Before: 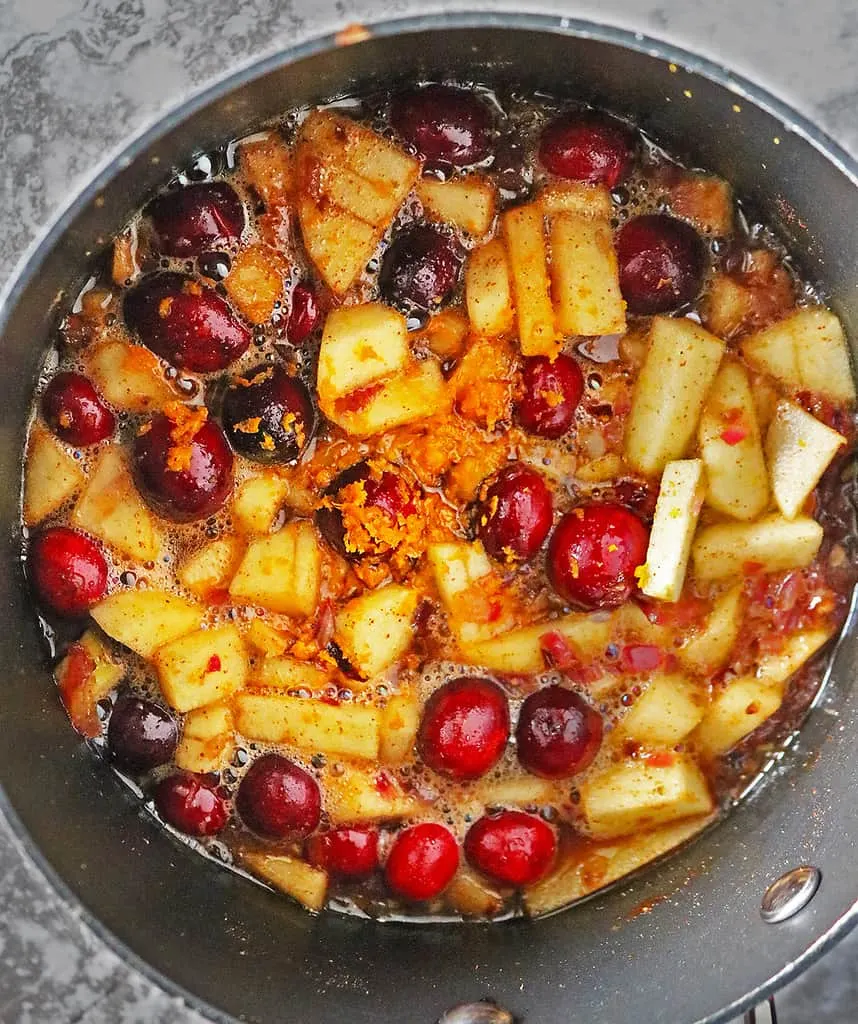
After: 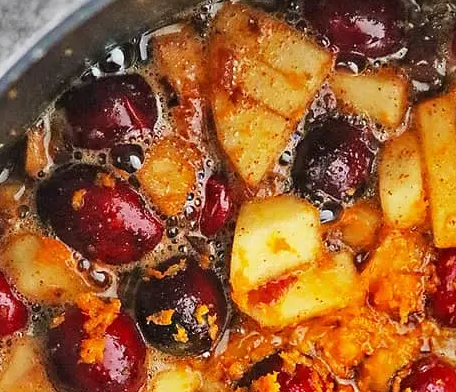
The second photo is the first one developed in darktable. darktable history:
shadows and highlights: shadows 3.76, highlights -18.9, highlights color adjustment 73.01%, soften with gaussian
crop: left 10.228%, top 10.618%, right 36.624%, bottom 51.005%
